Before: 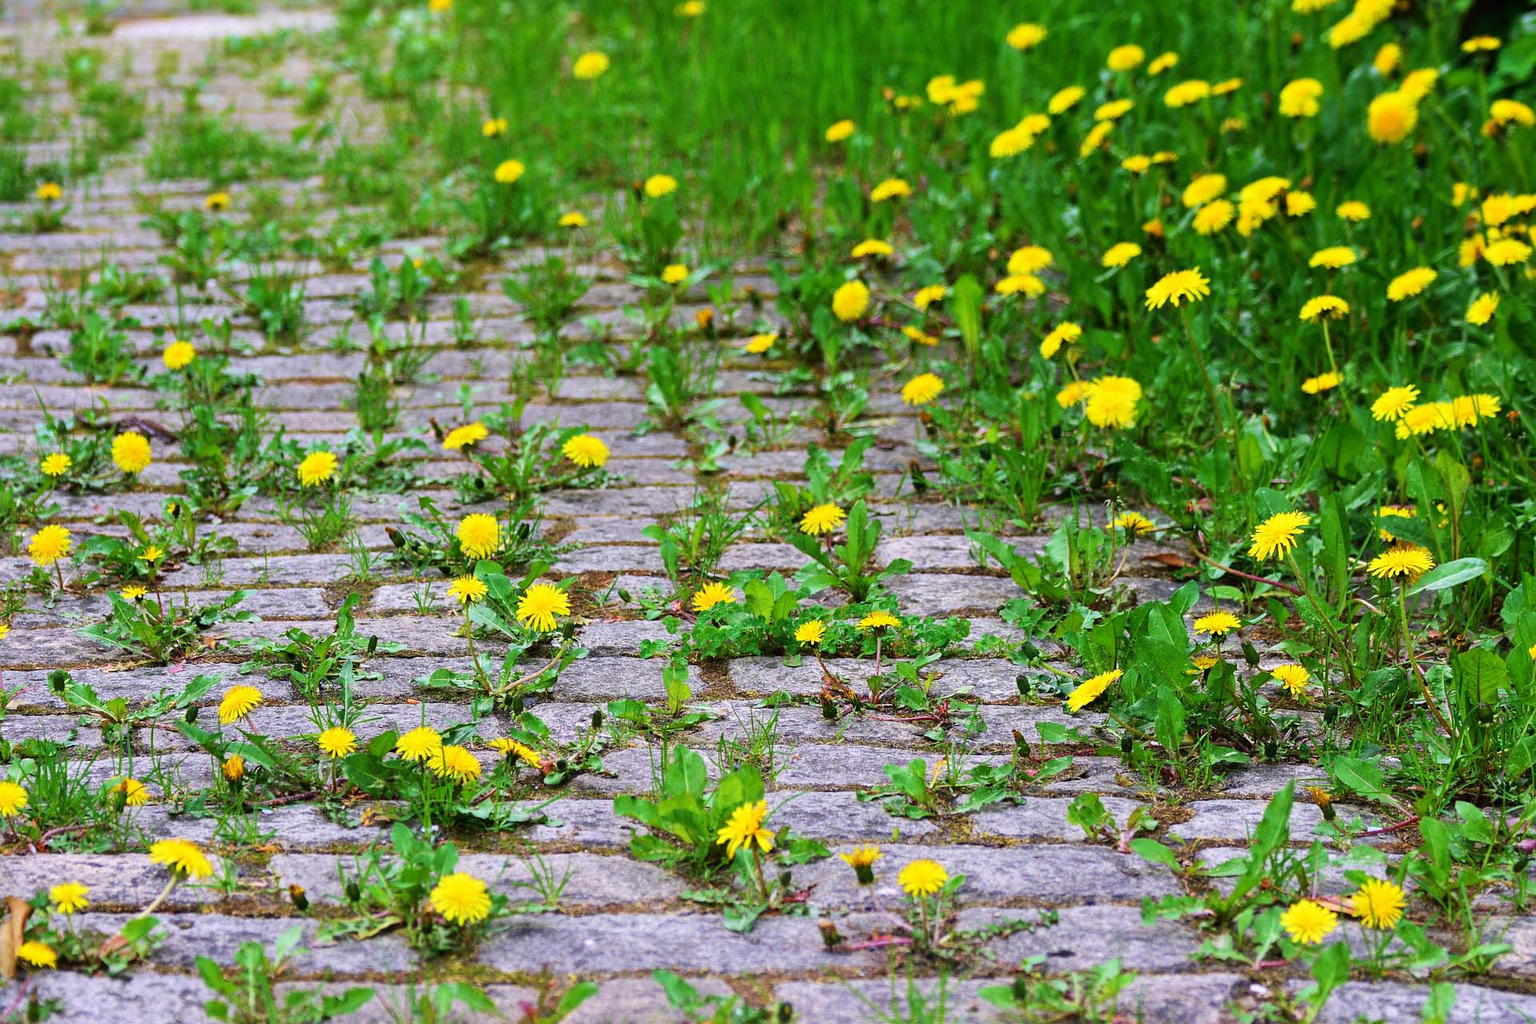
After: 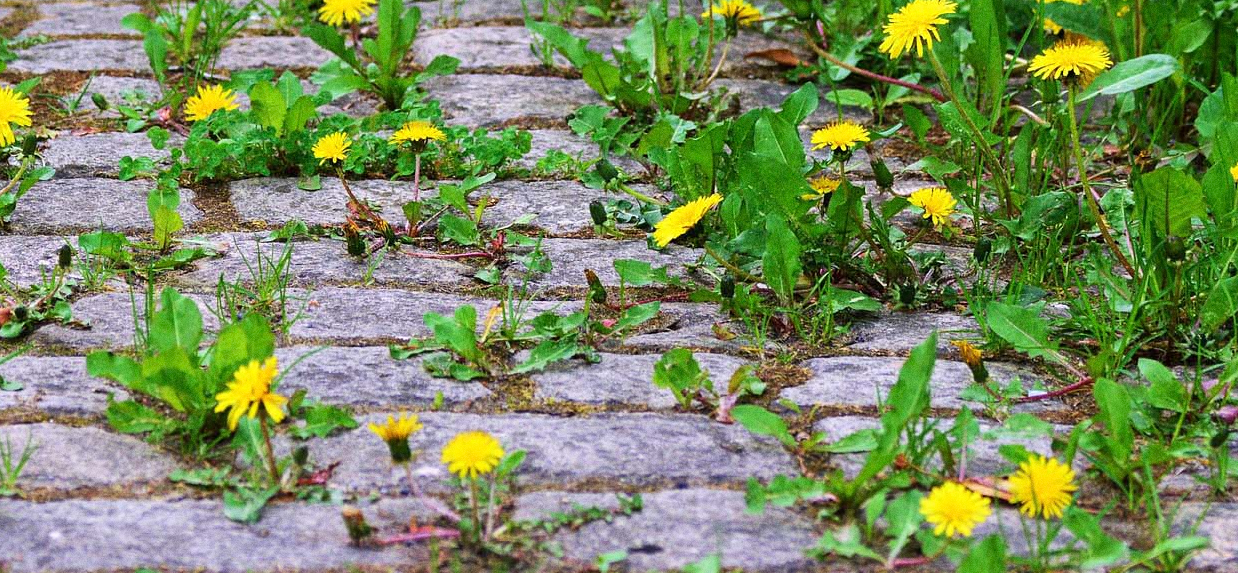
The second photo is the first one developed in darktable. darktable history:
grain: coarseness 0.09 ISO
crop and rotate: left 35.509%, top 50.238%, bottom 4.934%
